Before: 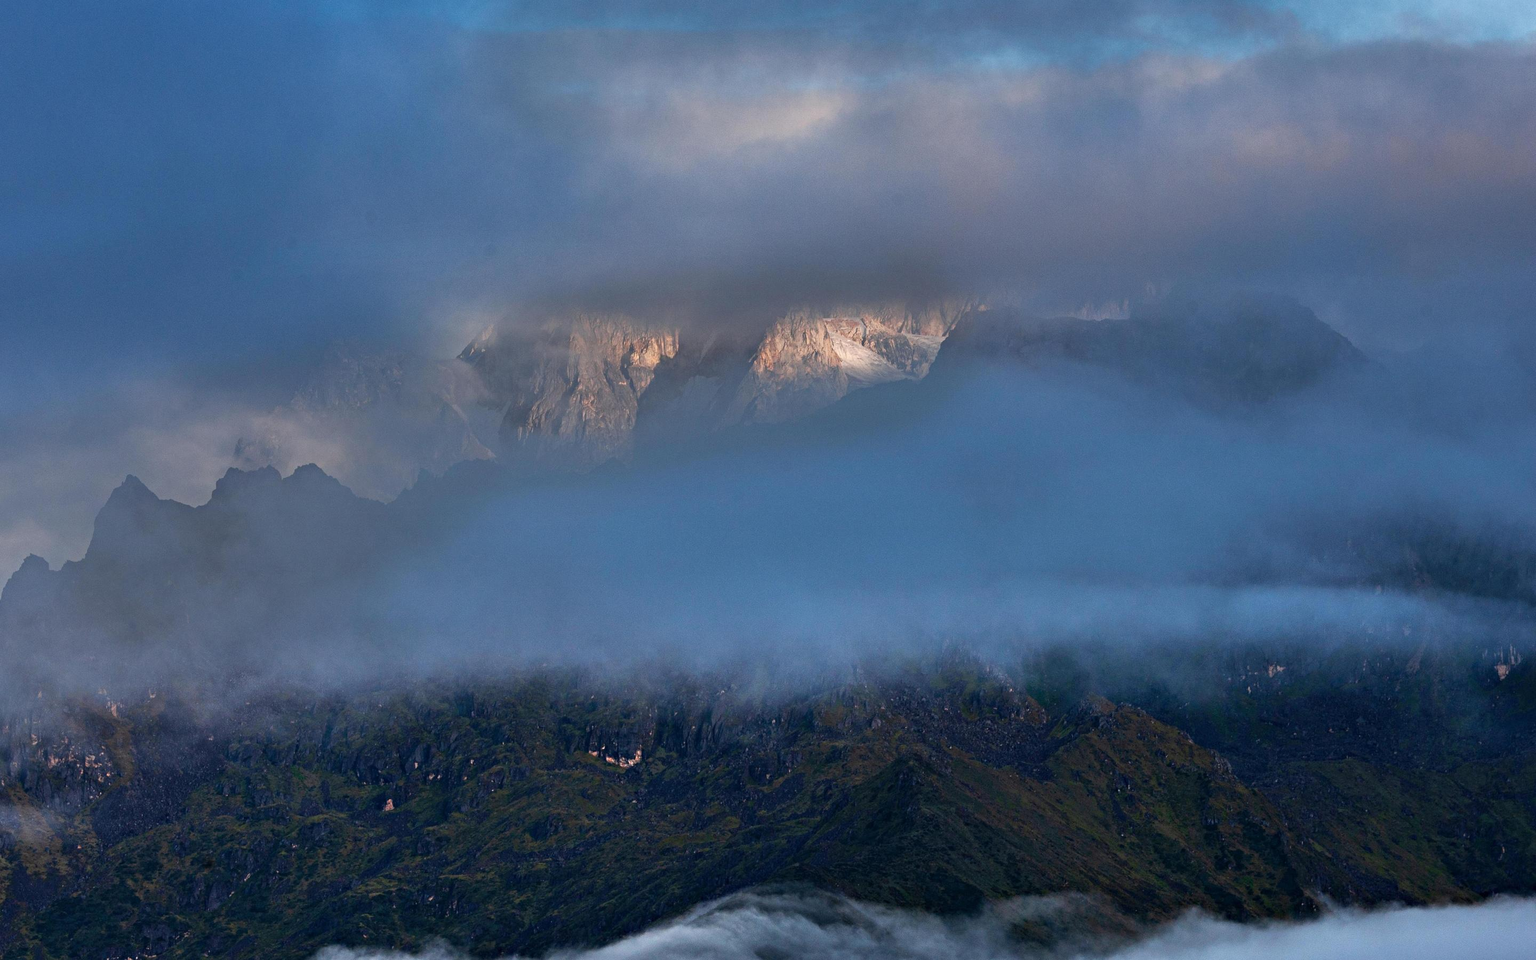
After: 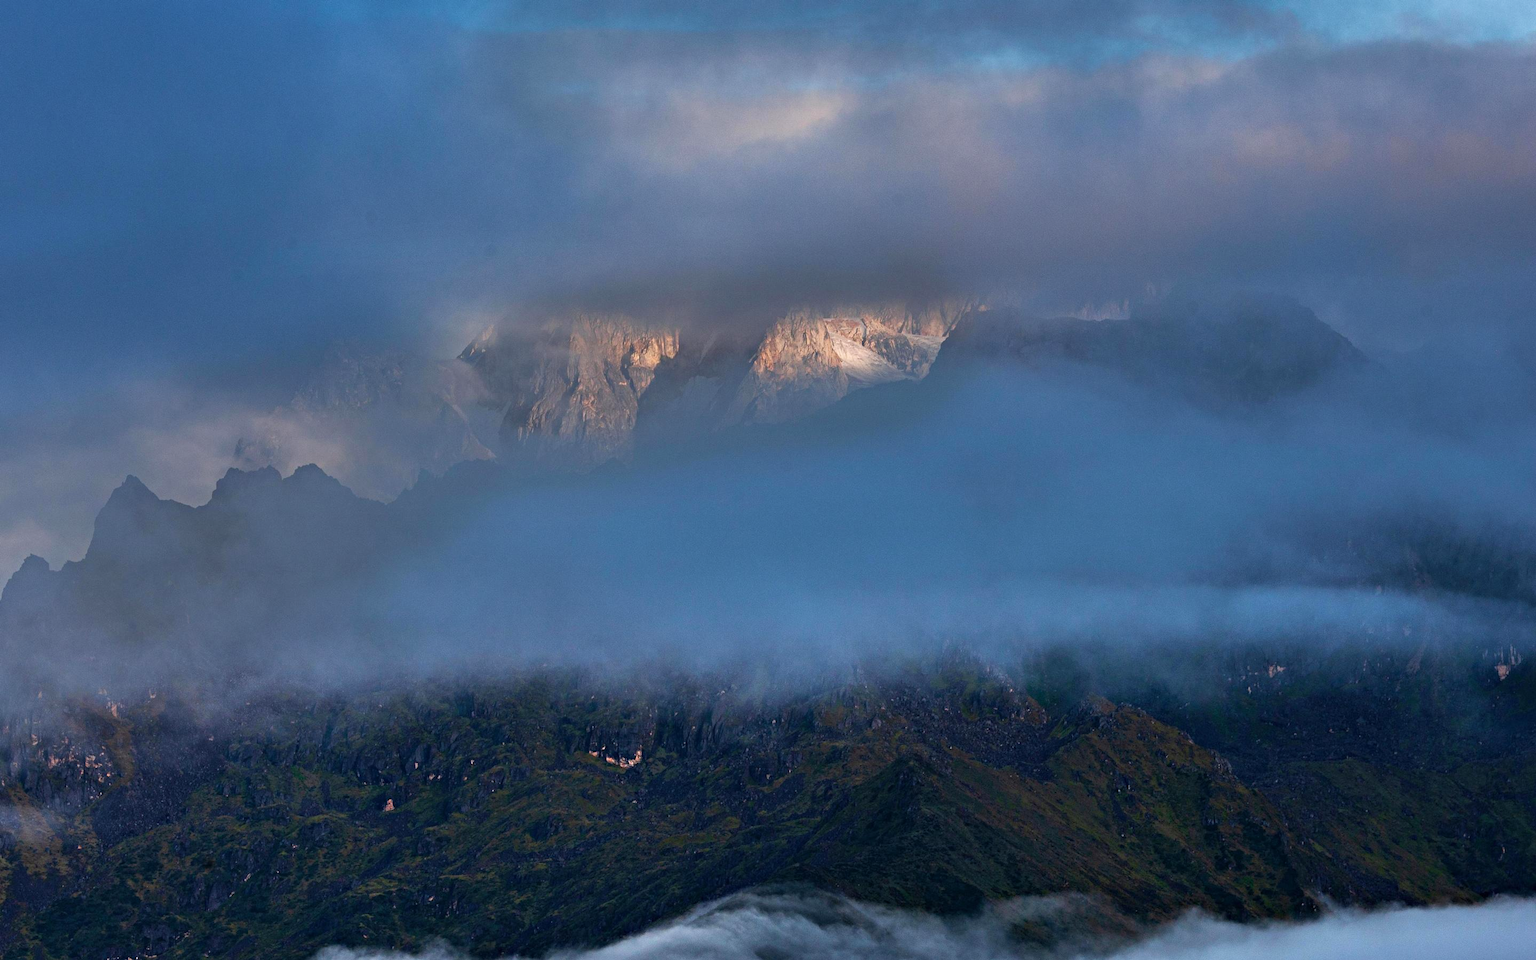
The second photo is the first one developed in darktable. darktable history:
velvia: strength 15.38%
